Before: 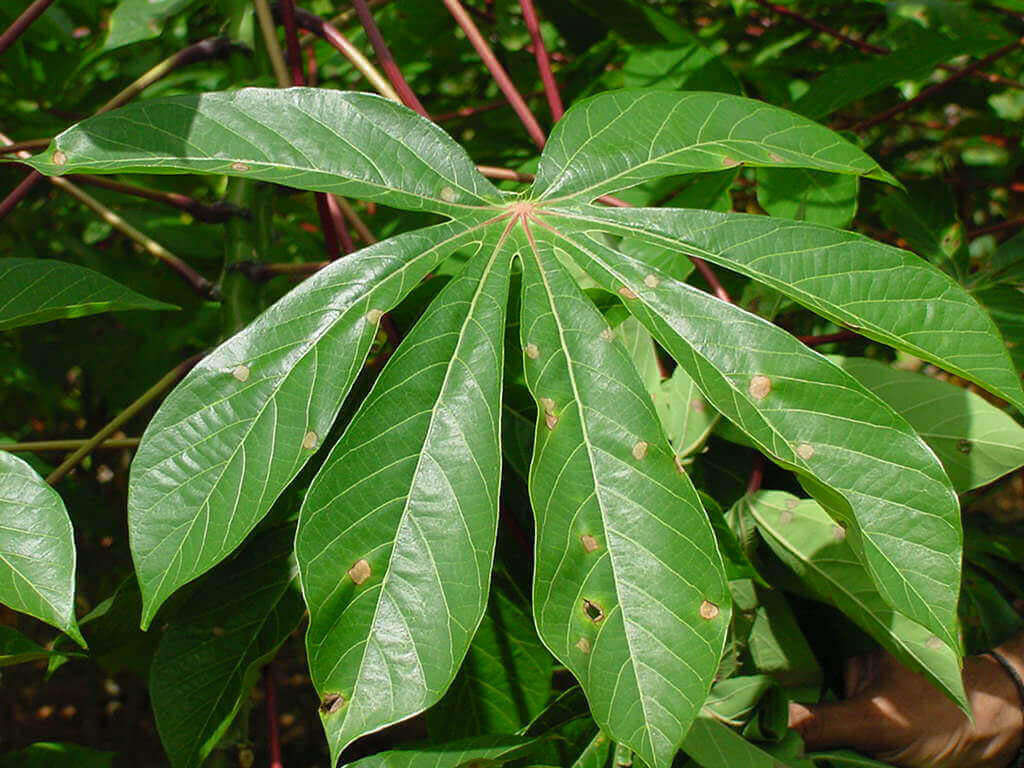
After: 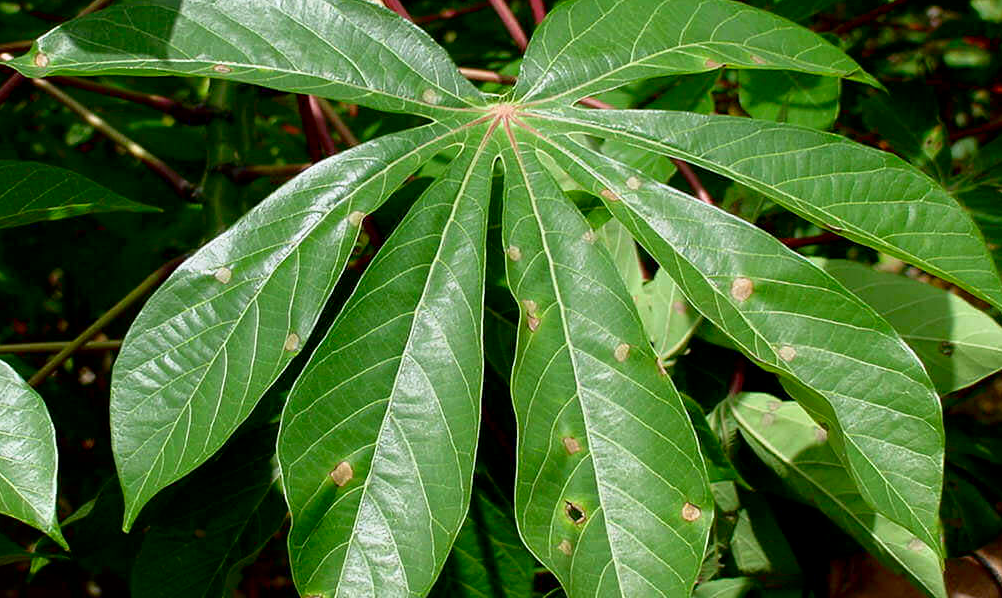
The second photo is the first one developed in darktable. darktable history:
crop and rotate: left 1.814%, top 12.818%, right 0.25%, bottom 9.225%
shadows and highlights: shadows -62.32, white point adjustment -5.22, highlights 61.59
white balance: red 0.983, blue 1.036
exposure: black level correction 0.007, compensate highlight preservation false
